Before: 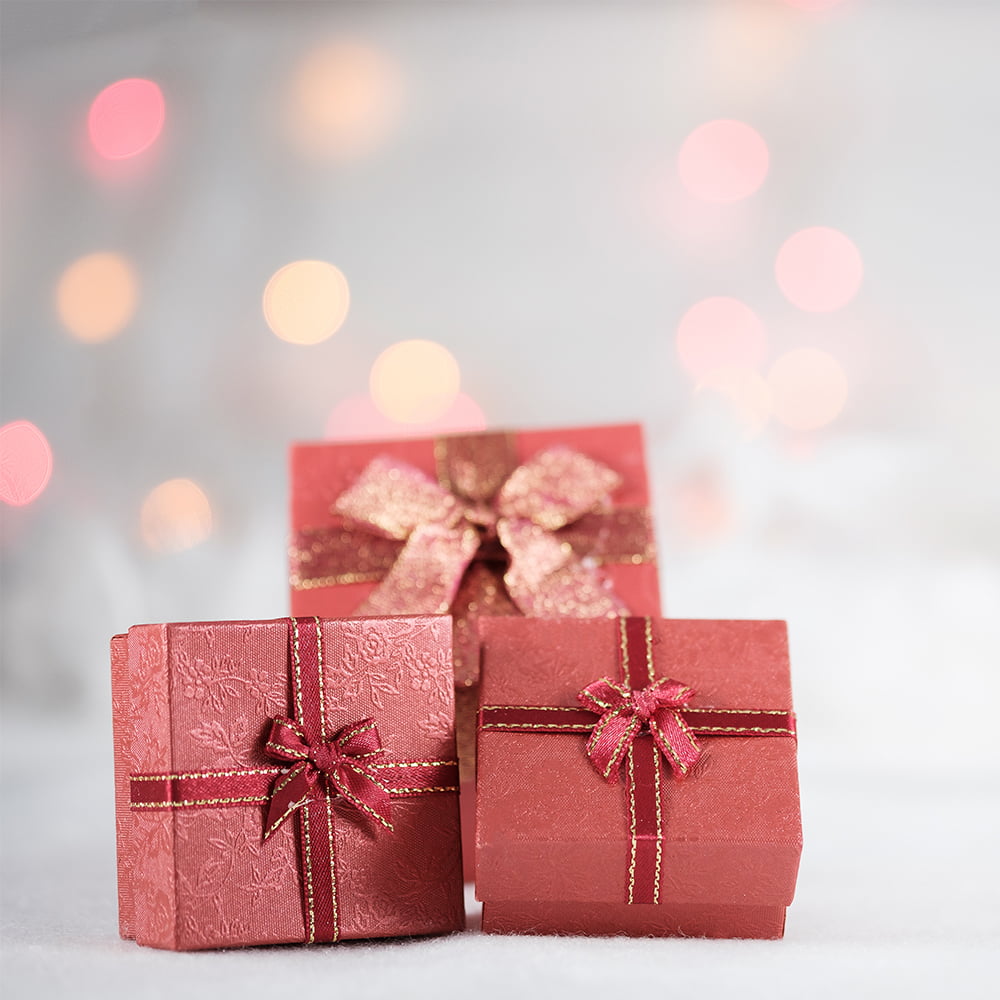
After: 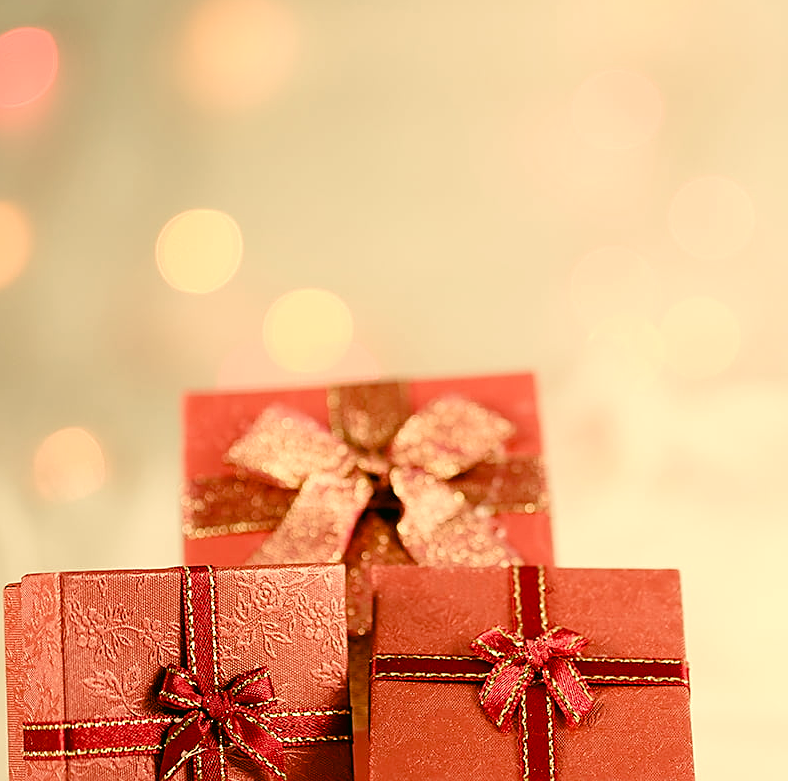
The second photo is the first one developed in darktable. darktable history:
exposure: black level correction 0.005, exposure 0.014 EV, compensate highlight preservation false
white balance: red 1.08, blue 0.791
sharpen: on, module defaults
crop and rotate: left 10.77%, top 5.1%, right 10.41%, bottom 16.76%
color correction: highlights a* 4.02, highlights b* 4.98, shadows a* -7.55, shadows b* 4.98
color balance rgb: perceptual saturation grading › global saturation 20%, perceptual saturation grading › highlights -25%, perceptual saturation grading › shadows 50%, global vibrance -25%
velvia: strength 17%
